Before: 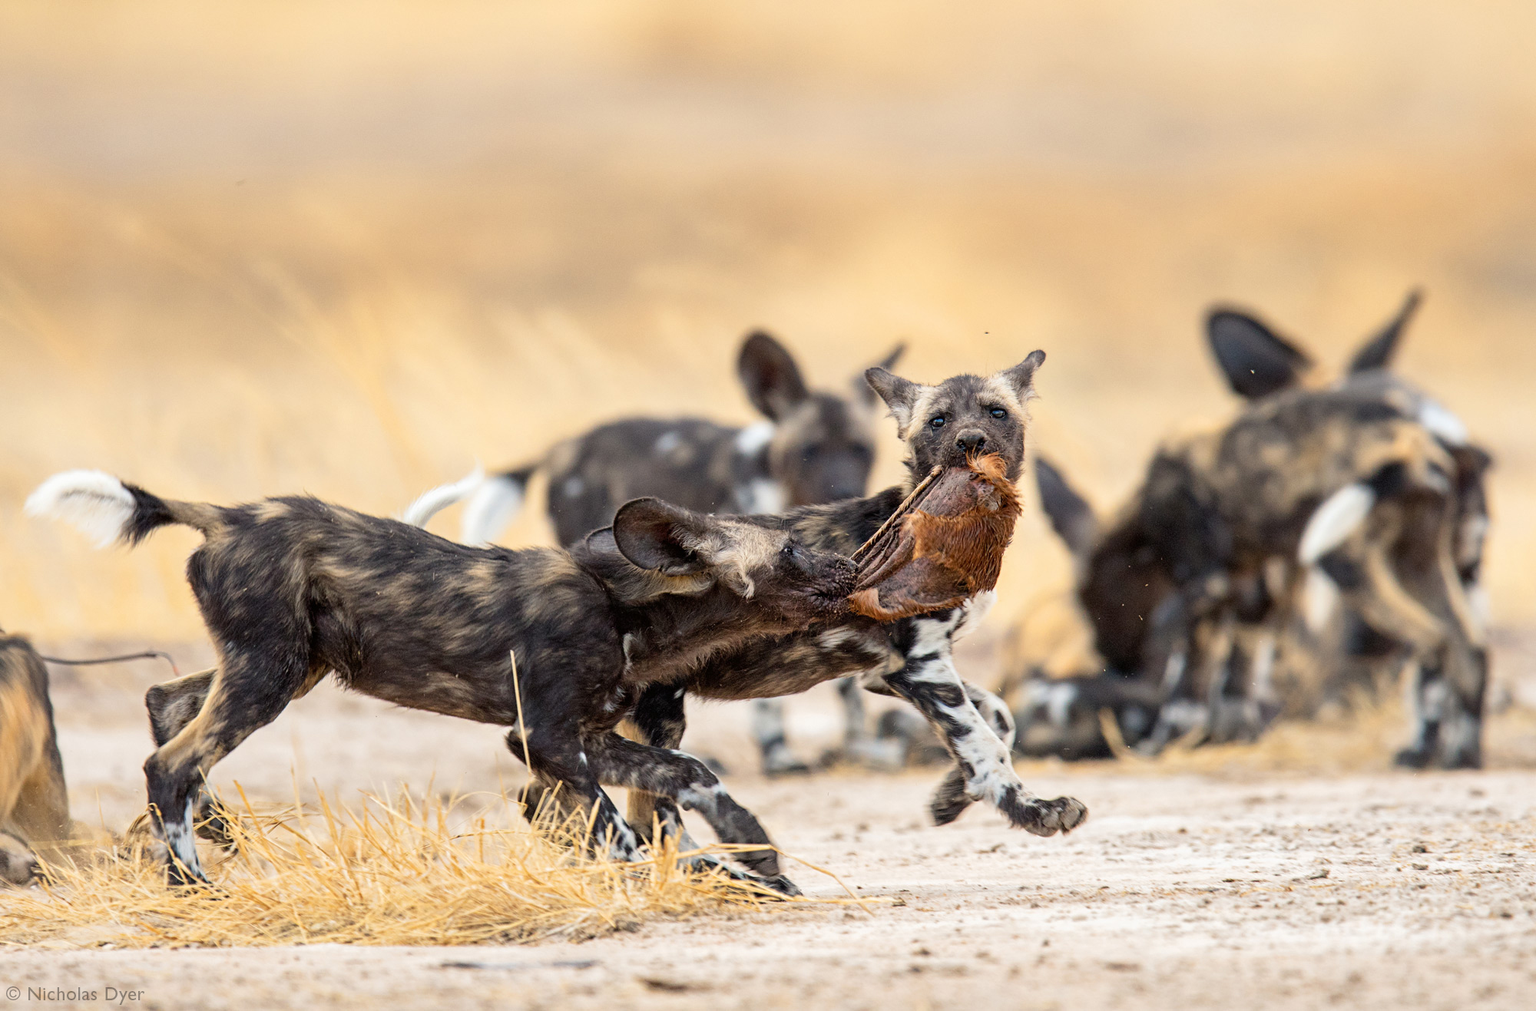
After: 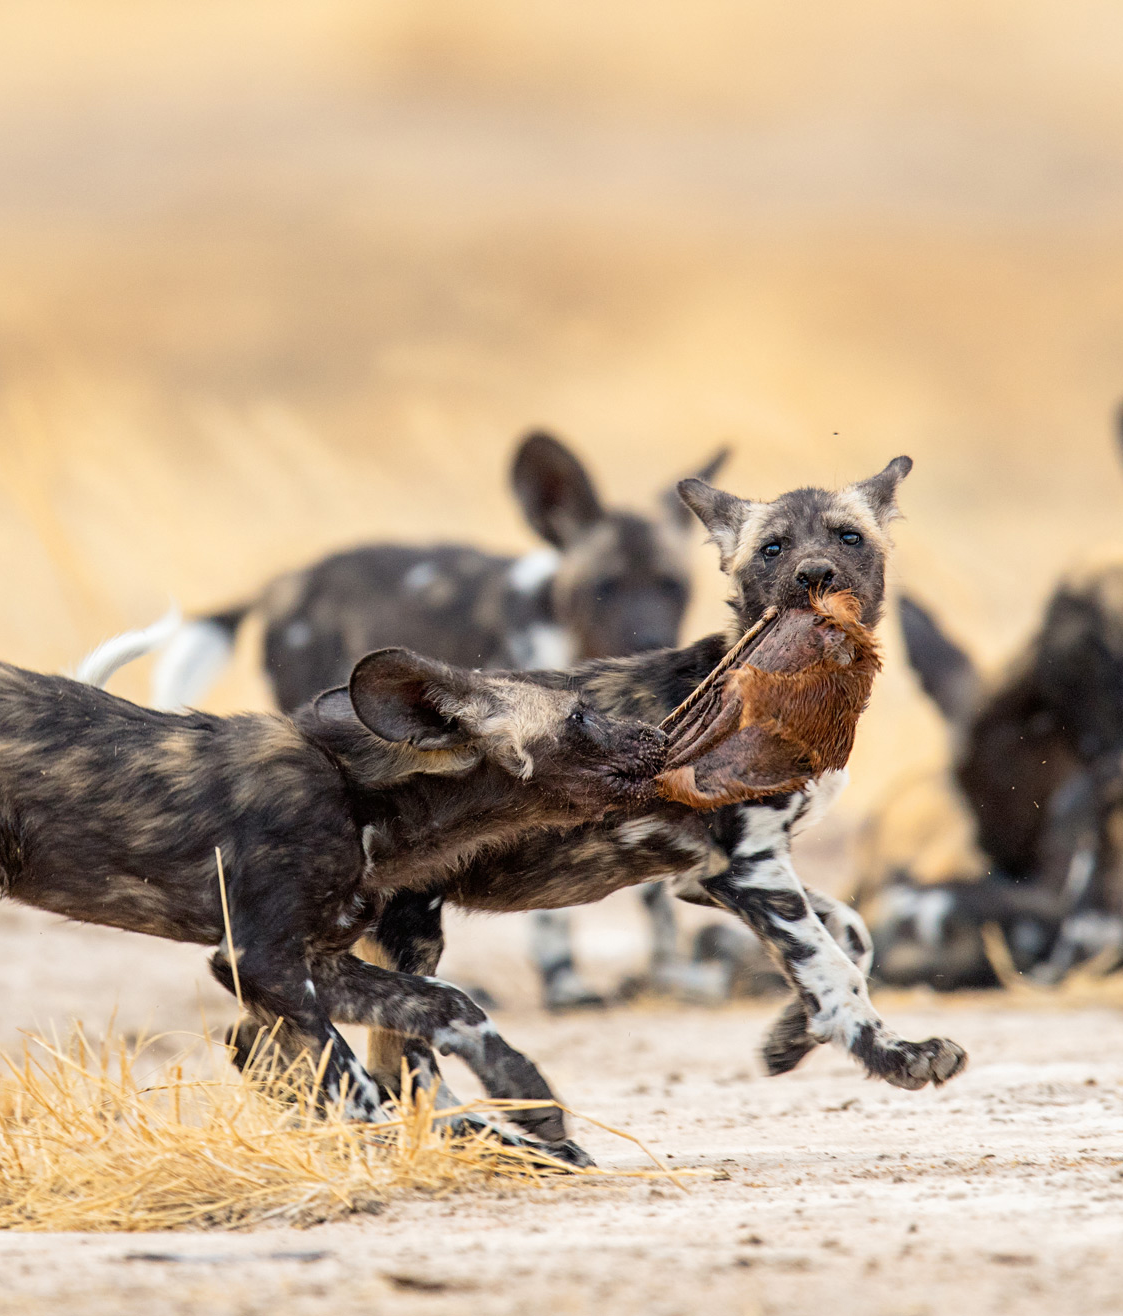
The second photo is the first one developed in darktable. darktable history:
crop and rotate: left 22.473%, right 21.332%
